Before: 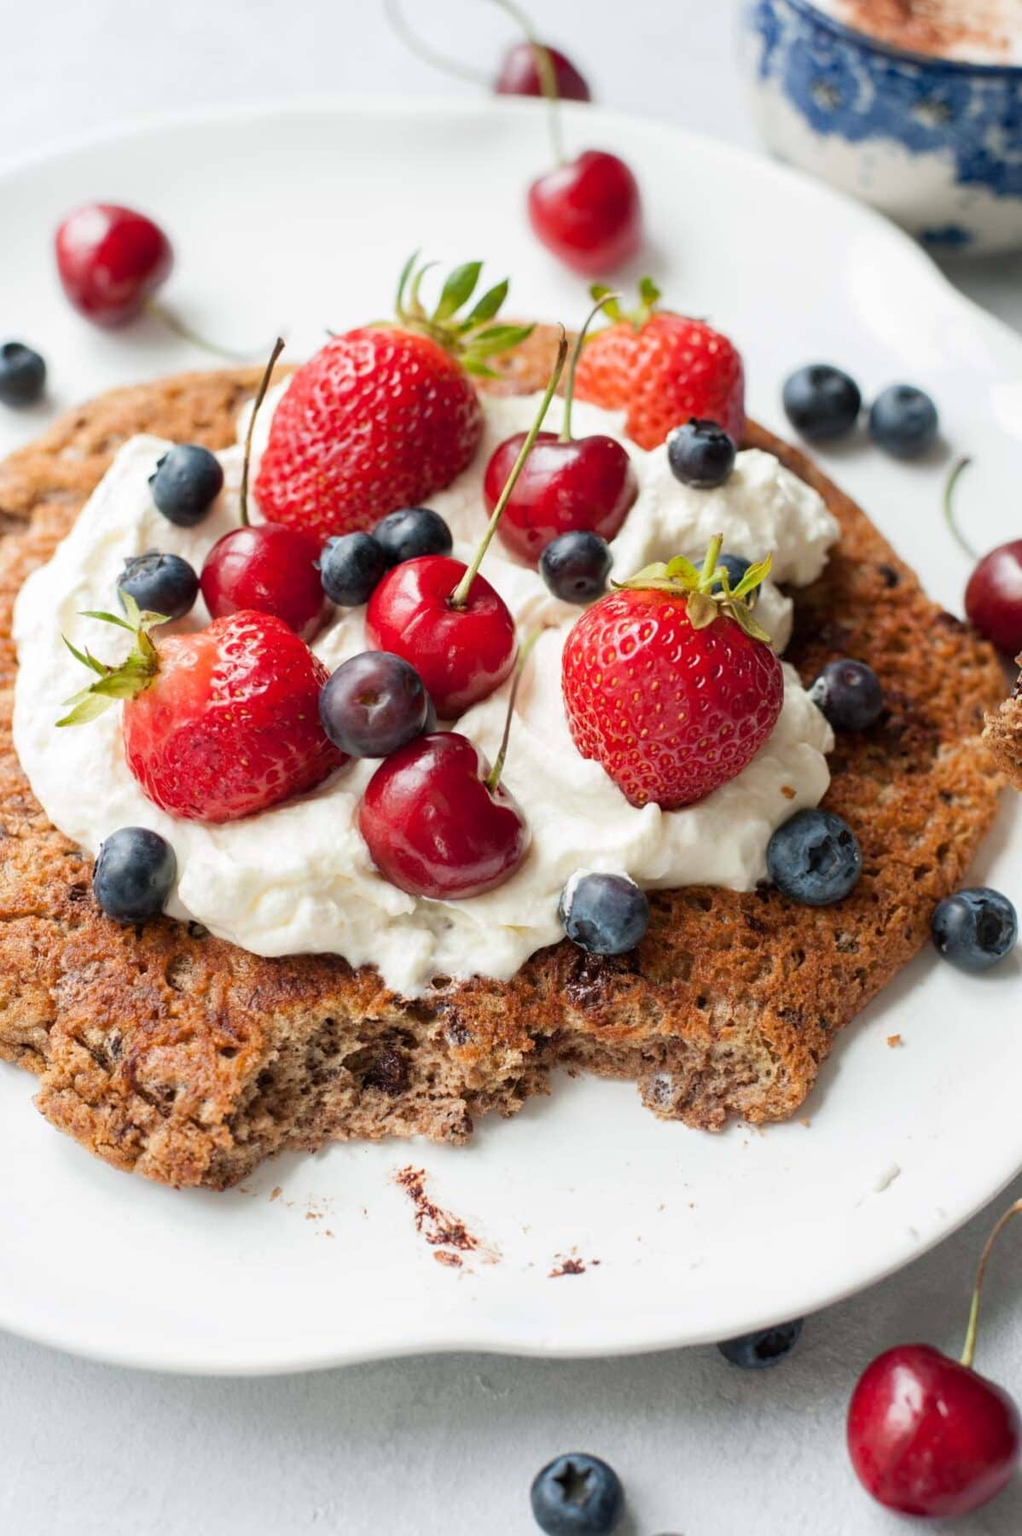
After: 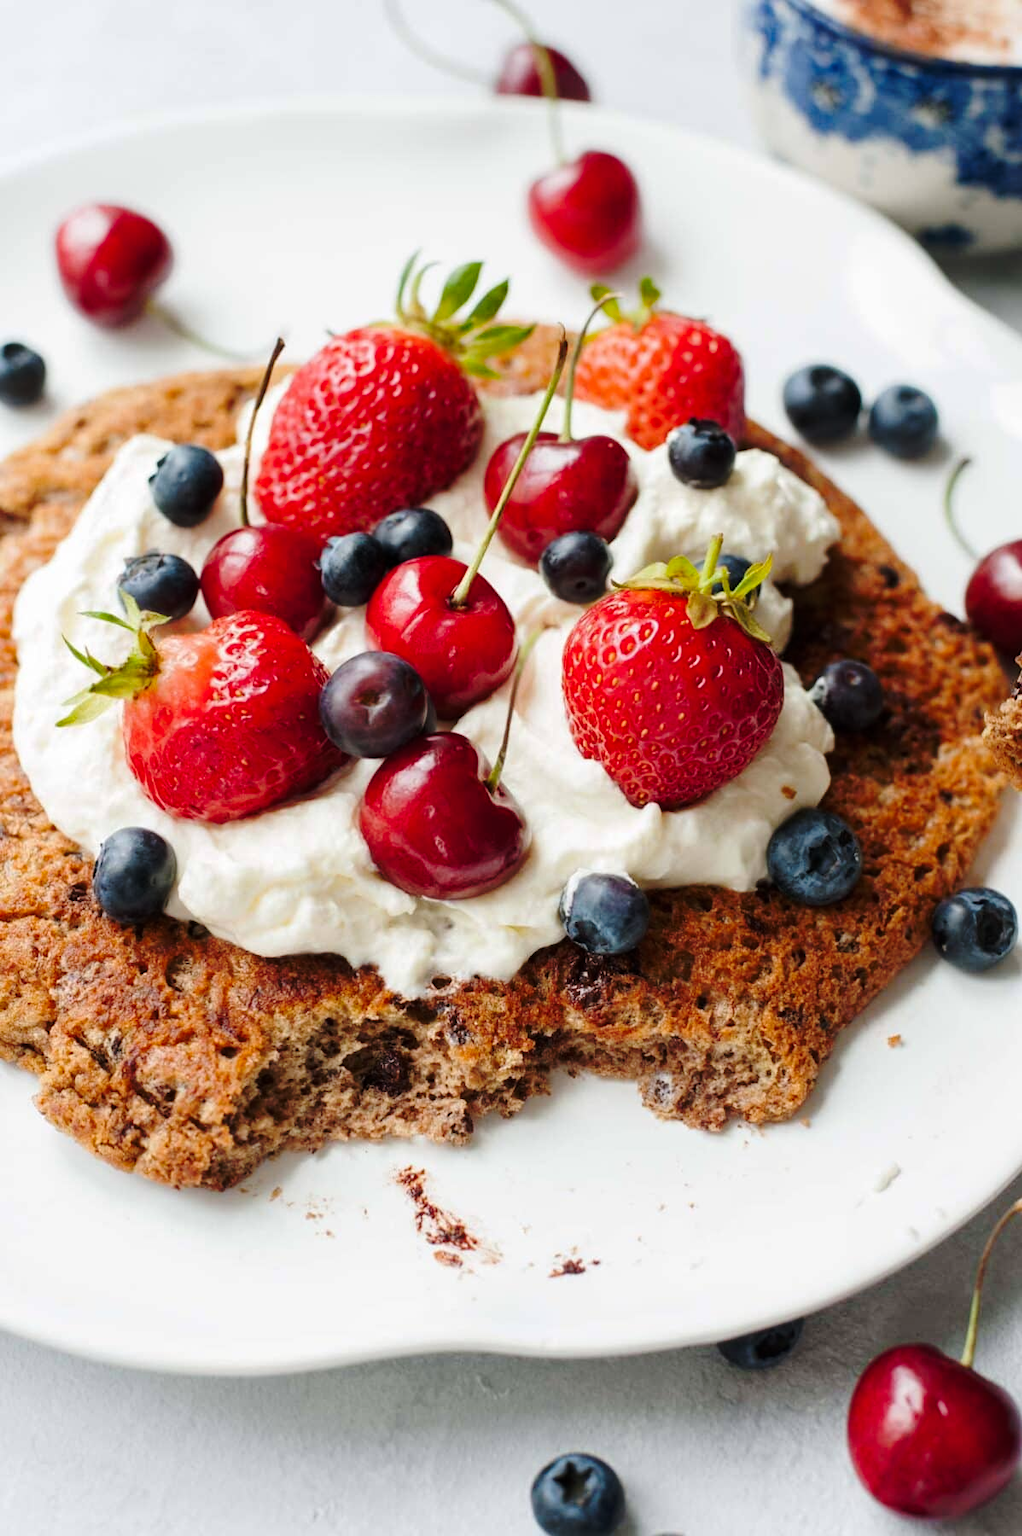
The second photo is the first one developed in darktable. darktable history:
base curve: curves: ch0 [(0, 0) (0.073, 0.04) (0.157, 0.139) (0.492, 0.492) (0.758, 0.758) (1, 1)], preserve colors none
